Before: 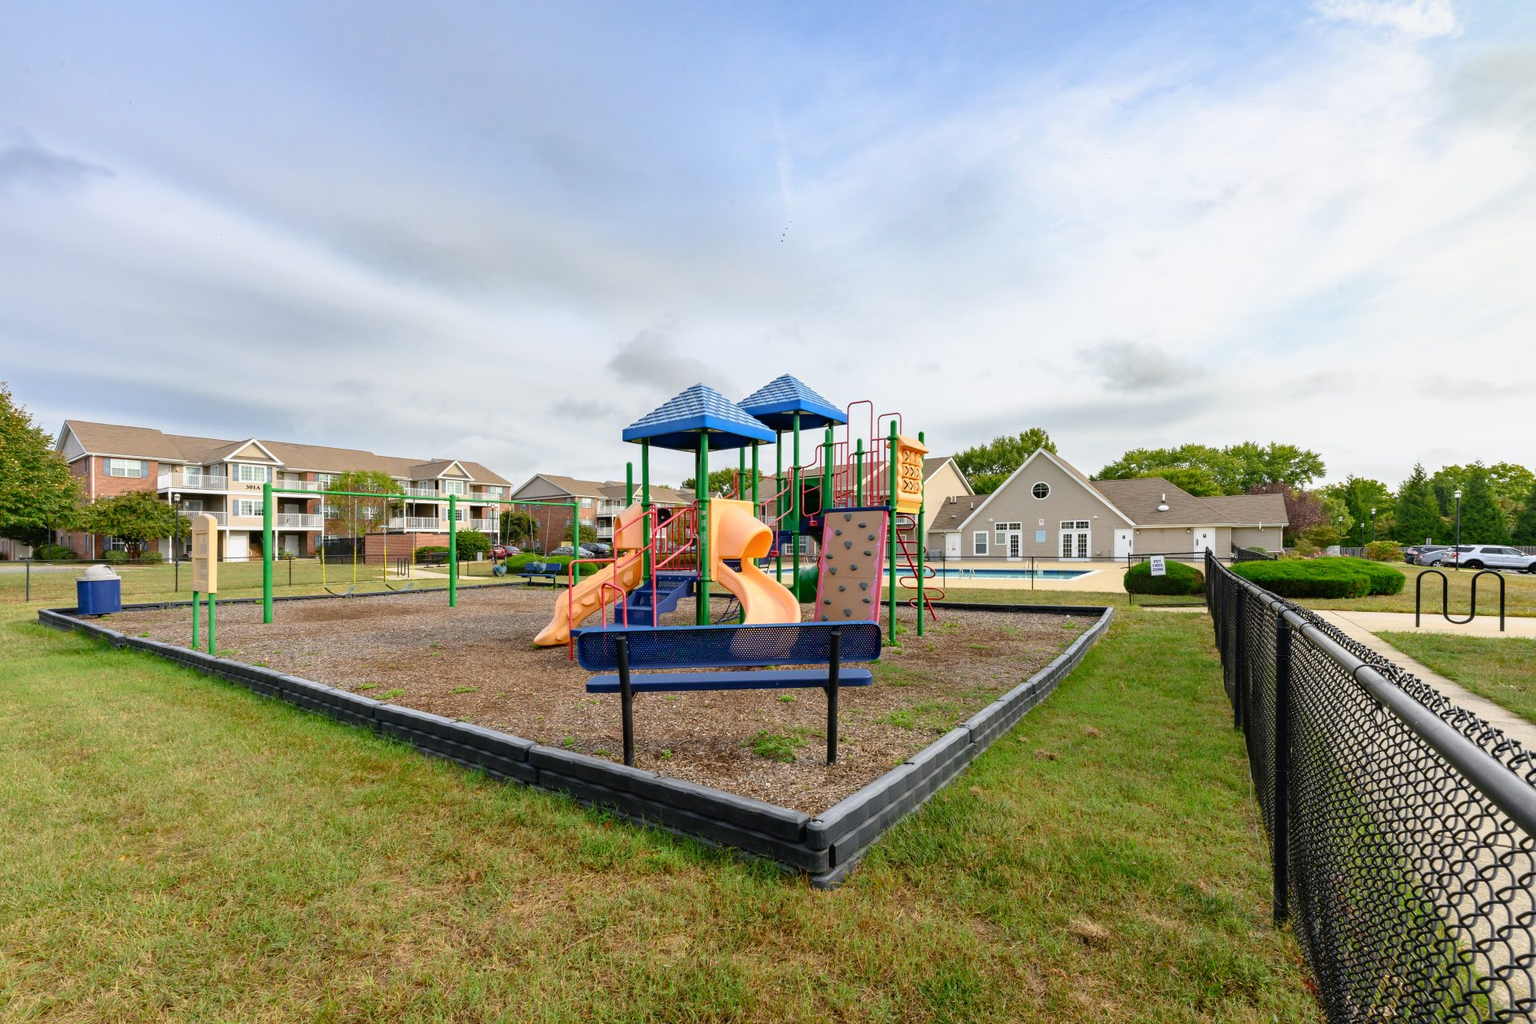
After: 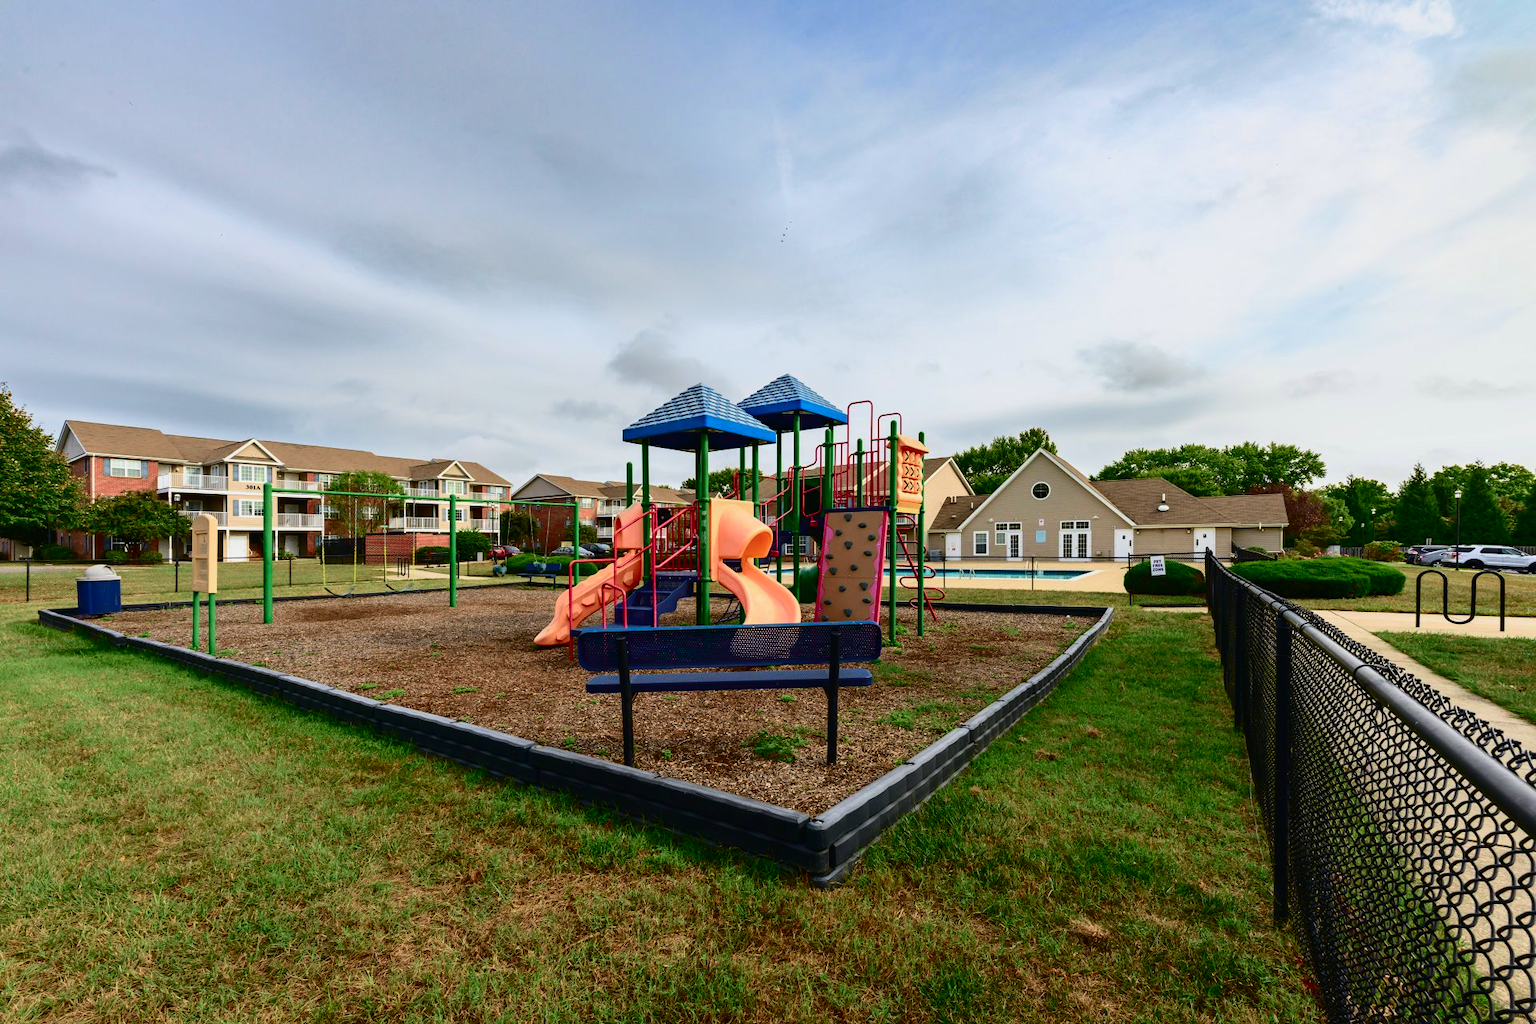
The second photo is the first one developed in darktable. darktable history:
tone curve: curves: ch0 [(0, 0) (0.033, 0.016) (0.171, 0.127) (0.33, 0.331) (0.432, 0.475) (0.601, 0.665) (0.843, 0.876) (1, 1)]; ch1 [(0, 0) (0.339, 0.349) (0.445, 0.42) (0.476, 0.47) (0.501, 0.499) (0.516, 0.525) (0.548, 0.563) (0.584, 0.633) (0.728, 0.746) (1, 1)]; ch2 [(0, 0) (0.327, 0.324) (0.417, 0.44) (0.46, 0.453) (0.502, 0.498) (0.517, 0.524) (0.53, 0.554) (0.579, 0.599) (0.745, 0.704) (1, 1)], color space Lab, independent channels, preserve colors none
exposure: black level correction -0.015, exposure -0.131 EV, compensate exposure bias true, compensate highlight preservation false
contrast brightness saturation: contrast 0.096, brightness -0.278, saturation 0.139
tone equalizer: on, module defaults
